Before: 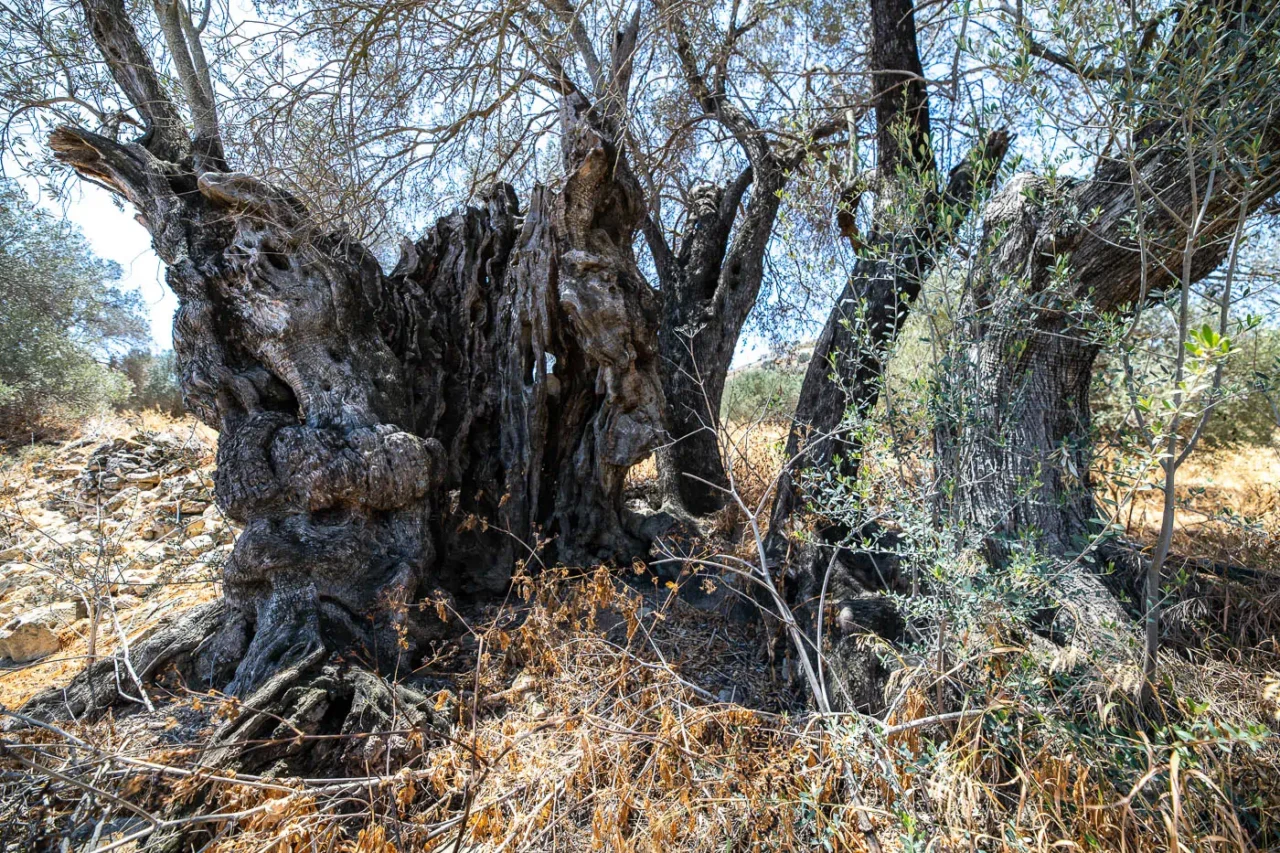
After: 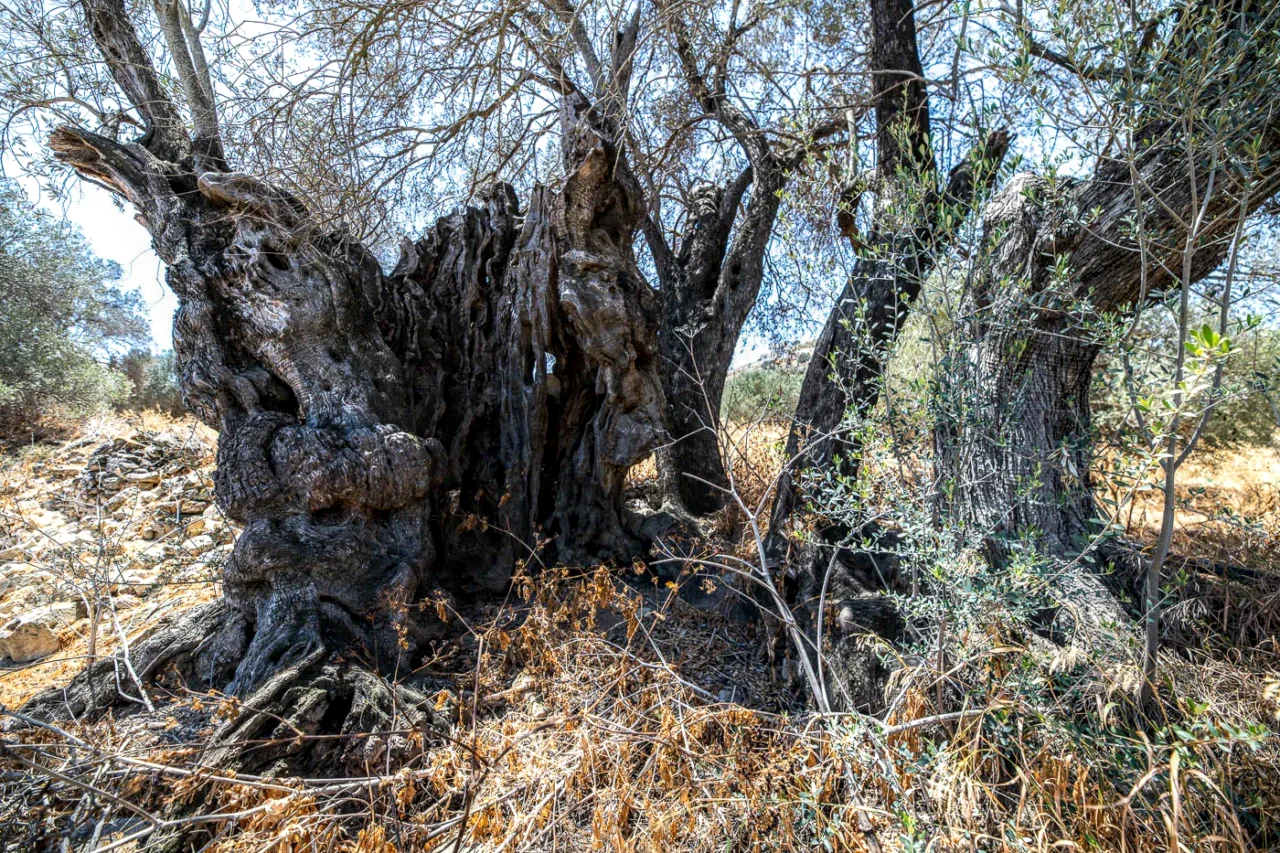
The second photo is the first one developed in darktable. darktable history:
local contrast: on, module defaults
shadows and highlights: shadows -54.3, highlights 86.09, soften with gaussian
